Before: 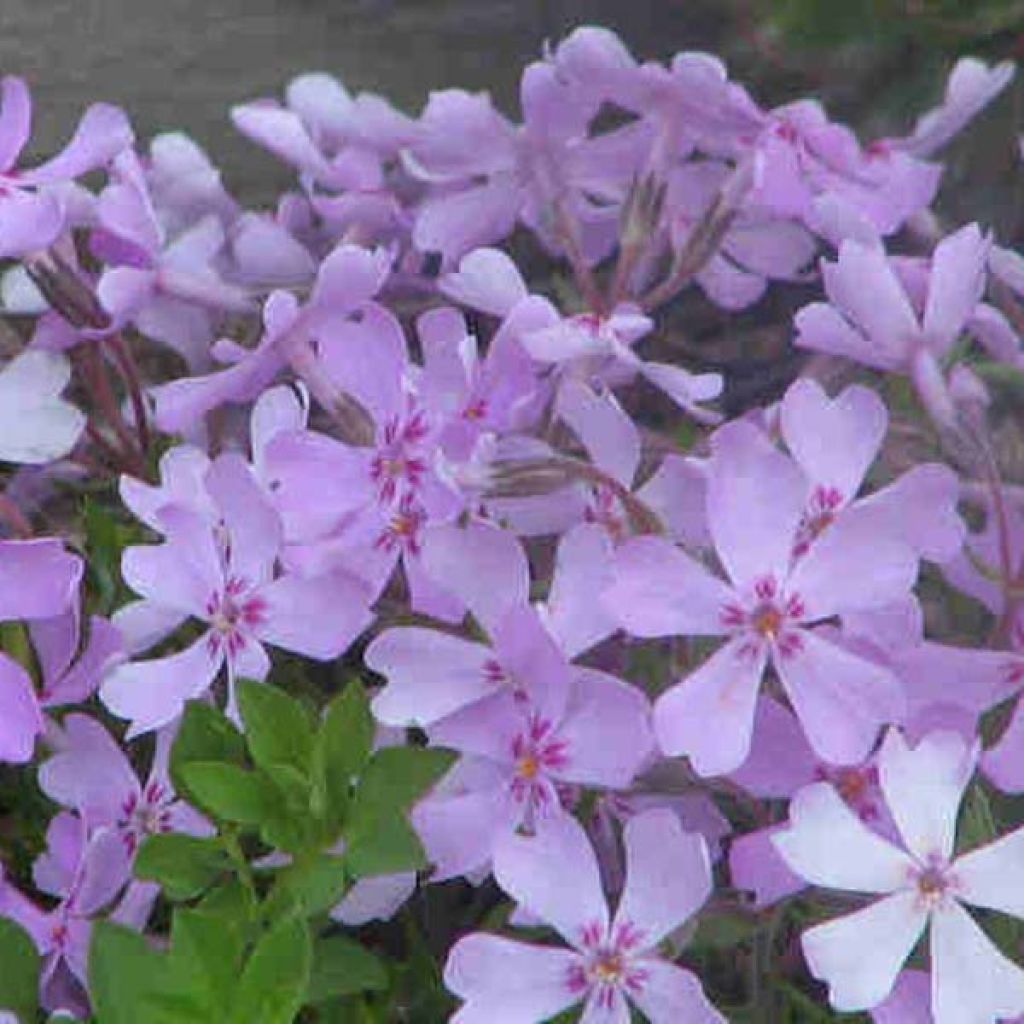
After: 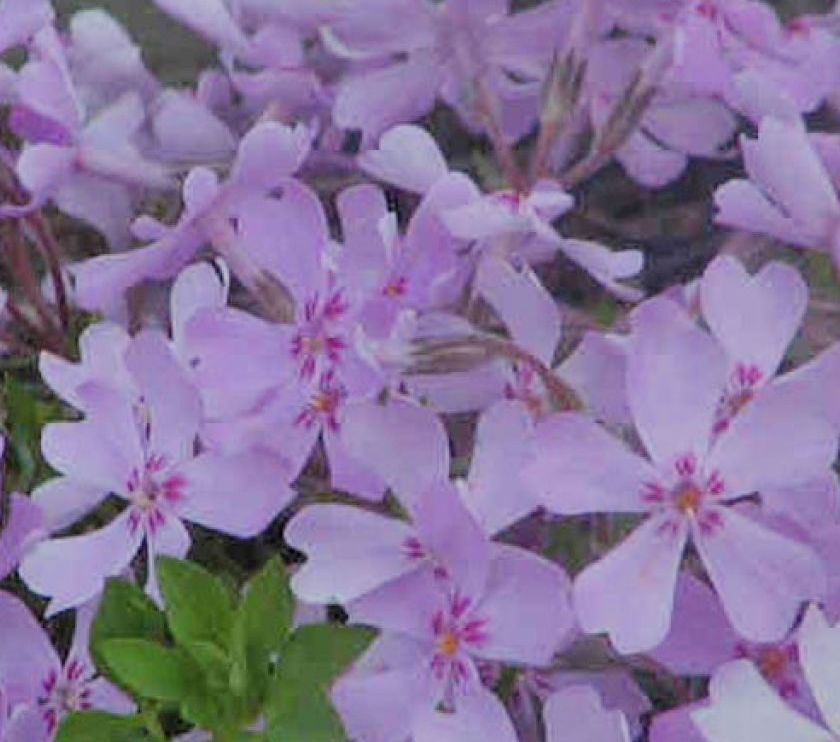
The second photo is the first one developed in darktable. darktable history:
shadows and highlights: radius 100.64, shadows 50.71, highlights -64.92, soften with gaussian
crop: left 7.838%, top 12.034%, right 10.038%, bottom 15.478%
filmic rgb: black relative exposure -7.65 EV, white relative exposure 4.56 EV, hardness 3.61
exposure: compensate highlight preservation false
